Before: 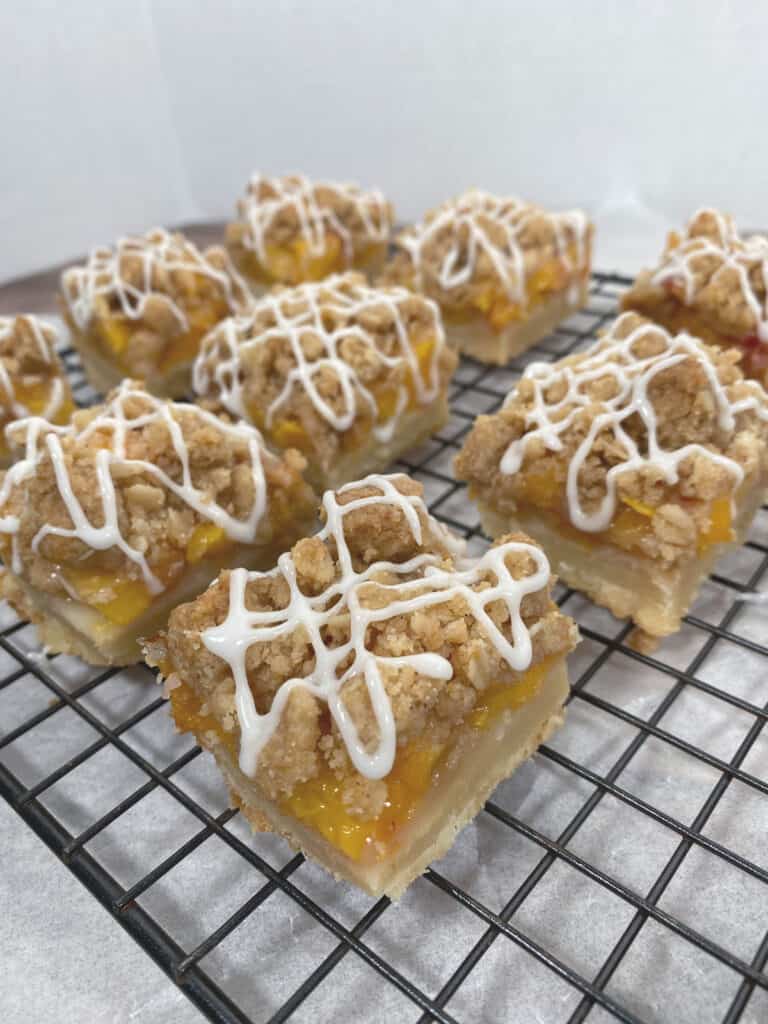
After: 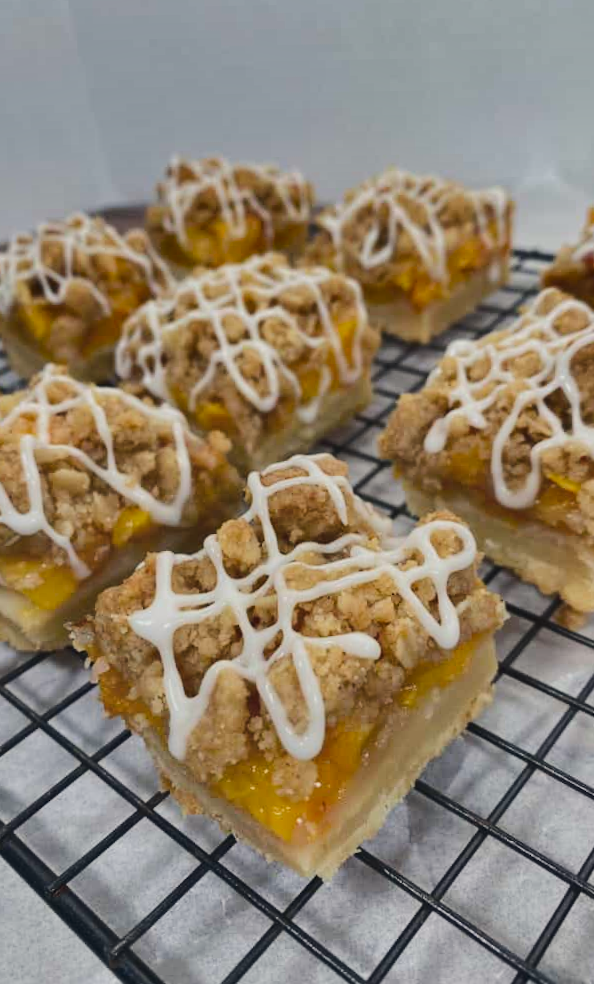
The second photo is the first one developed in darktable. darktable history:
crop: left 9.88%, right 12.664%
rotate and perspective: rotation -1°, crop left 0.011, crop right 0.989, crop top 0.025, crop bottom 0.975
rgb curve: curves: ch0 [(0, 0) (0.284, 0.292) (0.505, 0.644) (1, 1)], compensate middle gray true
shadows and highlights: shadows 80.73, white point adjustment -9.07, highlights -61.46, soften with gaussian
white balance: emerald 1
color correction: highlights a* 0.207, highlights b* 2.7, shadows a* -0.874, shadows b* -4.78
color balance: contrast fulcrum 17.78%
